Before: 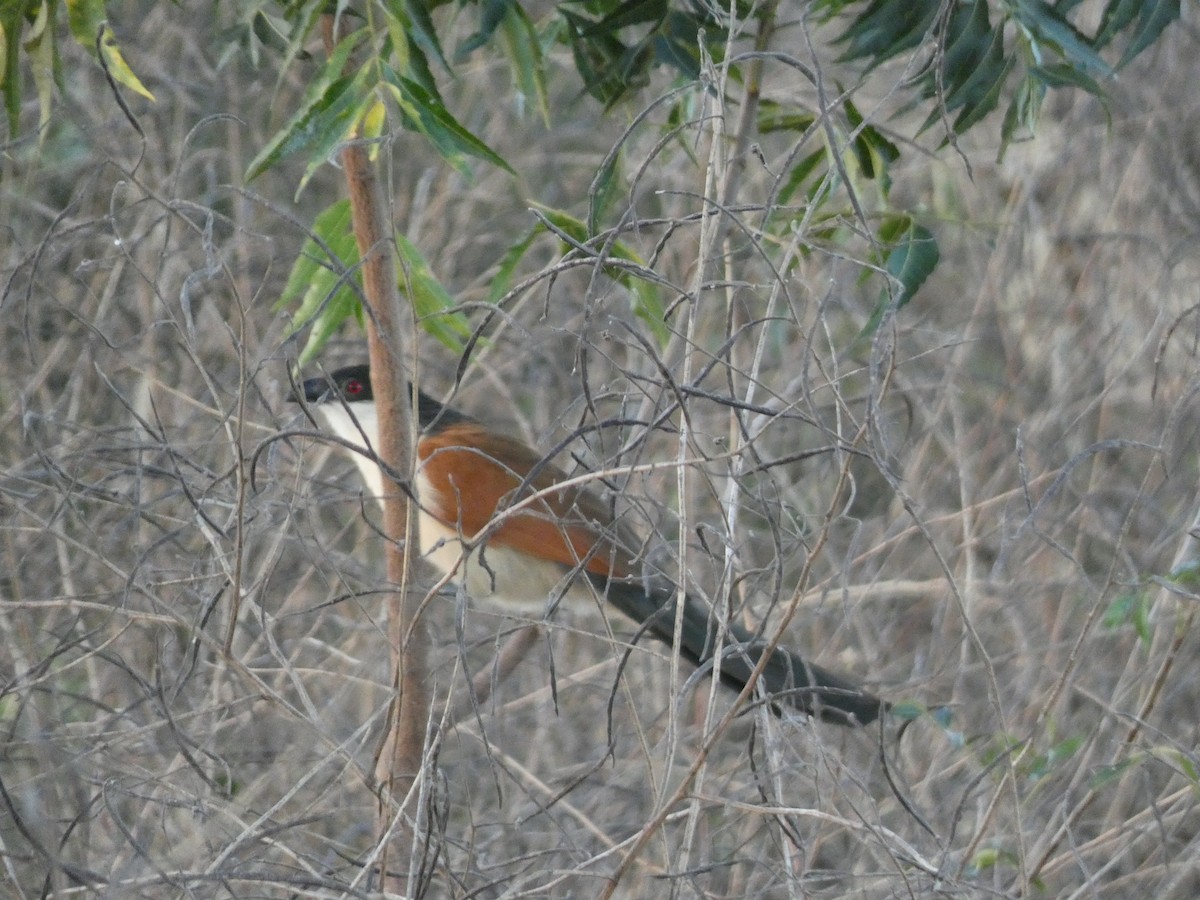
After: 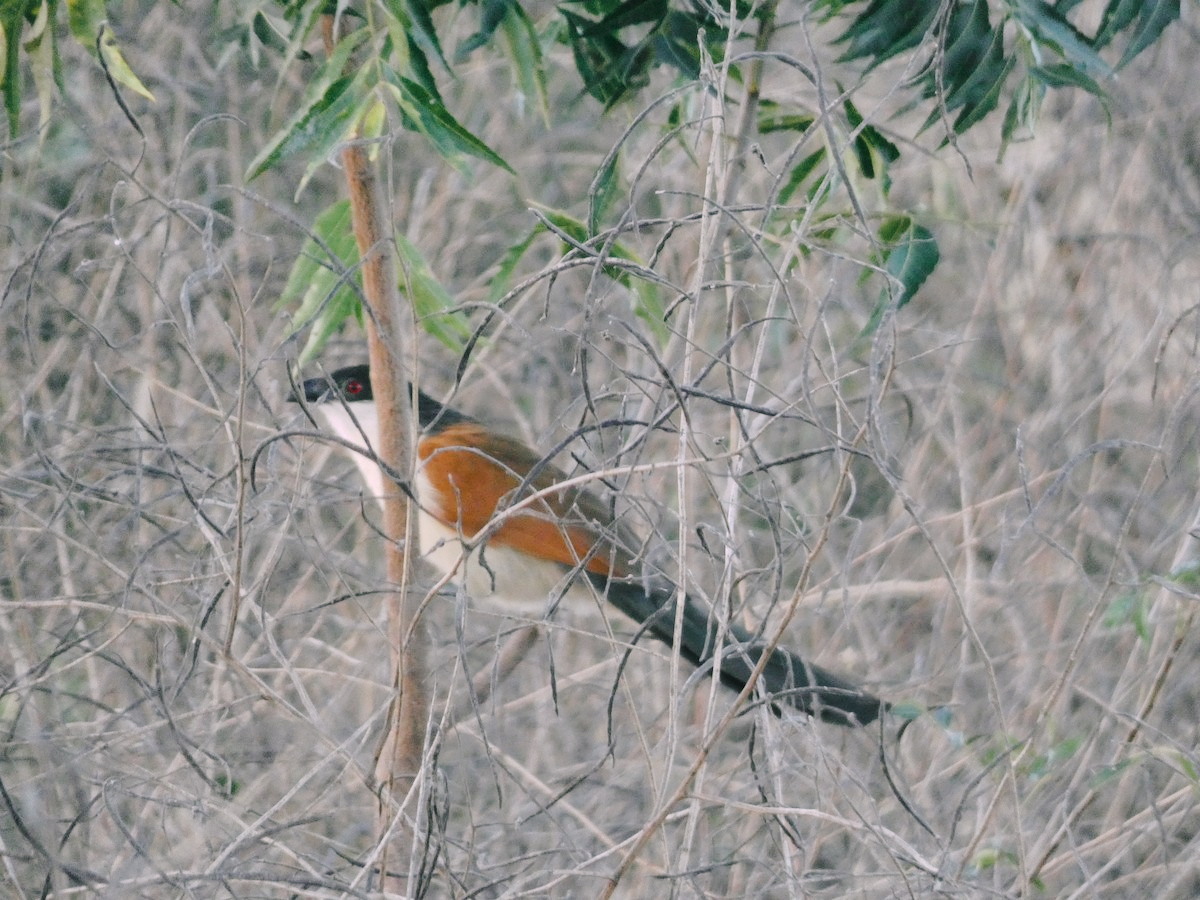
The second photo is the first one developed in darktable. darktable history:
tone curve: curves: ch0 [(0, 0) (0.003, 0.026) (0.011, 0.03) (0.025, 0.038) (0.044, 0.046) (0.069, 0.055) (0.1, 0.075) (0.136, 0.114) (0.177, 0.158) (0.224, 0.215) (0.277, 0.296) (0.335, 0.386) (0.399, 0.479) (0.468, 0.568) (0.543, 0.637) (0.623, 0.707) (0.709, 0.773) (0.801, 0.834) (0.898, 0.896) (1, 1)], preserve colors none
color look up table: target L [90.43, 93.5, 92.64, 88.21, 86.78, 84.03, 65.9, 59.25, 55.4, 51.13, 42.71, 23.03, 17.48, 201.65, 82.13, 71.96, 71.61, 61.06, 57.35, 55.59, 47.96, 47.4, 41.13, 39.53, 39.69, 30.41, 25.26, 2.411, 95.95, 87.52, 72.44, 66.3, 67.2, 65.26, 66.49, 52.86, 45.32, 42.45, 44.5, 36.83, 34.09, 16.64, 19.83, 6.7, 96.1, 84.67, 68.7, 50.66, 27.31], target a [-22.9, -5.147, -0.91, -24.26, -37.76, -14.25, -34.17, -55.37, -21.27, -28.32, -34.34, -20.05, -15.88, 0, -0.51, 39.92, 20.92, 40.06, 61.46, 59.3, 65.83, 23.77, 18.14, 45.71, 54.62, 4.636, 20.23, 1.101, 19.3, 22.14, 45.38, 3.129, 58.7, 9.84, 34.72, 65.51, 3.451, 39.21, 30.61, 37.14, 15.93, 30.05, 17.75, 9.881, -43.74, -25.97, -5.402, -22.6, -9.76], target b [35.8, 29.94, 9.565, 10.67, 24.33, -2.461, 11.58, 34.35, 34.24, 0.699, 22.13, 12.75, 8.136, -0.001, 64.56, 13.97, 37.13, 59.78, 45.26, 56.87, 24.31, 21.34, 38.67, 33.34, 46.12, 1.718, 33.7, 0.397, -9.904, -12.24, -19.79, -1.259, -36.16, -47.15, -44.19, -13.22, -43.86, -3.803, -36, -56.83, -71.36, -3.344, -40.25, -23.49, -10.84, -15.43, -34.48, -26.45, -11.27], num patches 49
